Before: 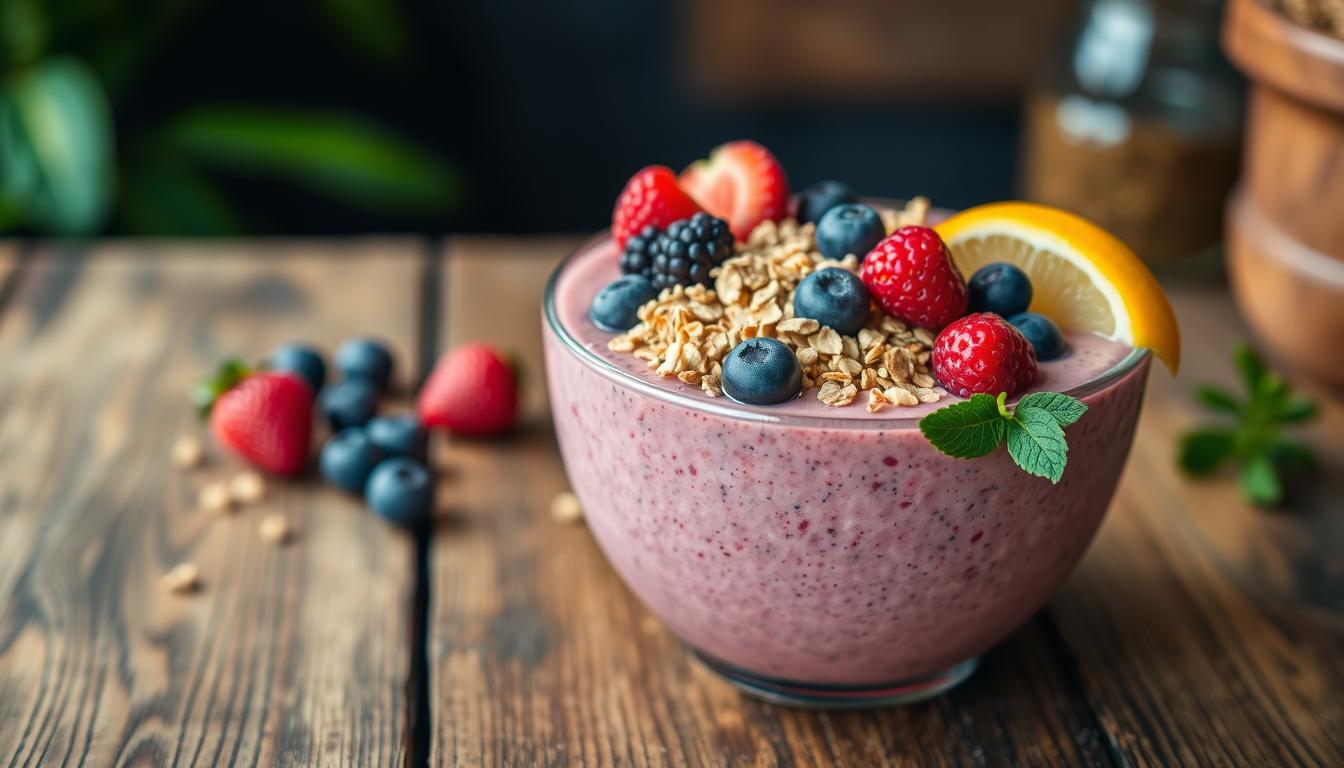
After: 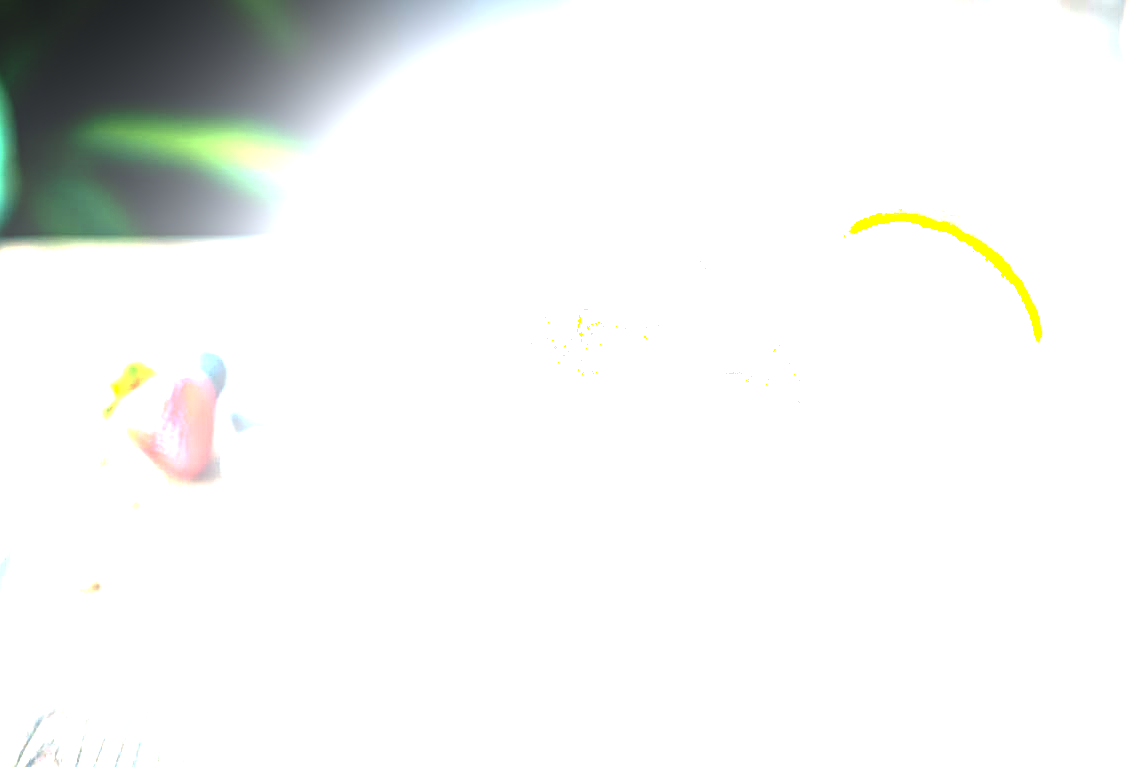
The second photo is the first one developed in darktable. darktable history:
exposure: black level correction 0, exposure 0.498 EV, compensate highlight preservation false
sharpen: on, module defaults
crop: left 7.353%, right 7.873%
tone equalizer: -8 EV -0.748 EV, -7 EV -0.731 EV, -6 EV -0.637 EV, -5 EV -0.401 EV, -3 EV 0.386 EV, -2 EV 0.6 EV, -1 EV 0.695 EV, +0 EV 0.779 EV, mask exposure compensation -0.515 EV
local contrast: on, module defaults
color balance rgb: shadows lift › chroma 2.603%, shadows lift › hue 188.47°, power › hue 72.76°, perceptual saturation grading › global saturation 9.749%, perceptual brilliance grading › highlights 74.415%, perceptual brilliance grading › shadows -29.874%, global vibrance 30.603%
color correction: highlights a* -0.094, highlights b* -5.72, shadows a* -0.128, shadows b* -0.143
